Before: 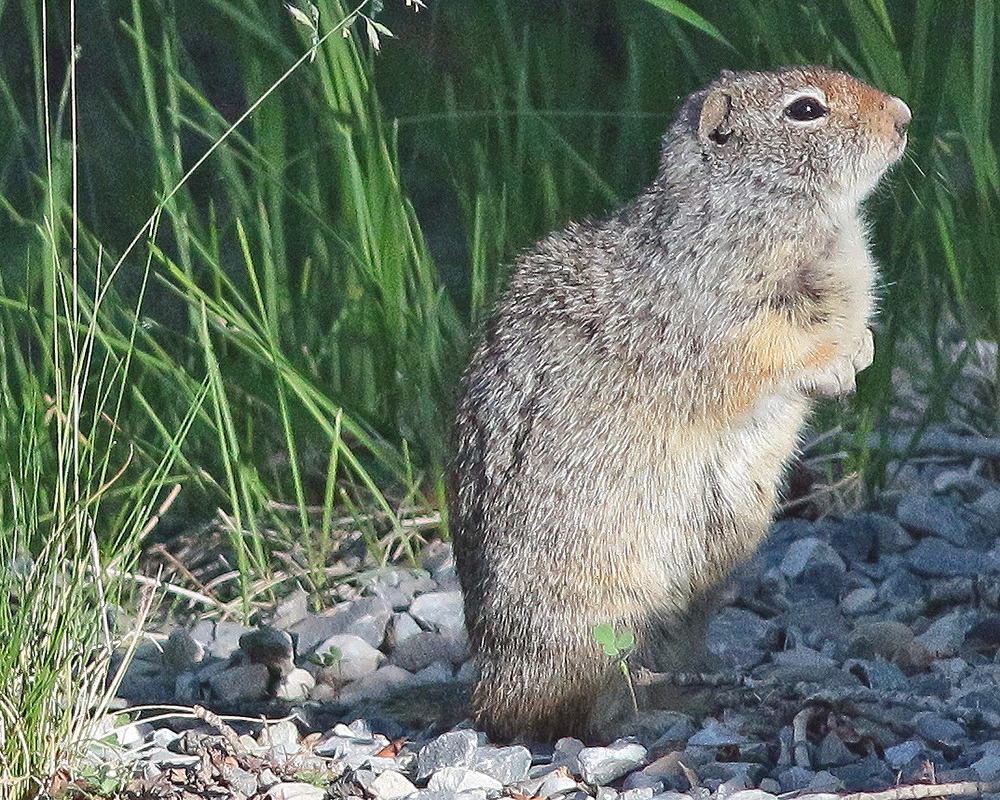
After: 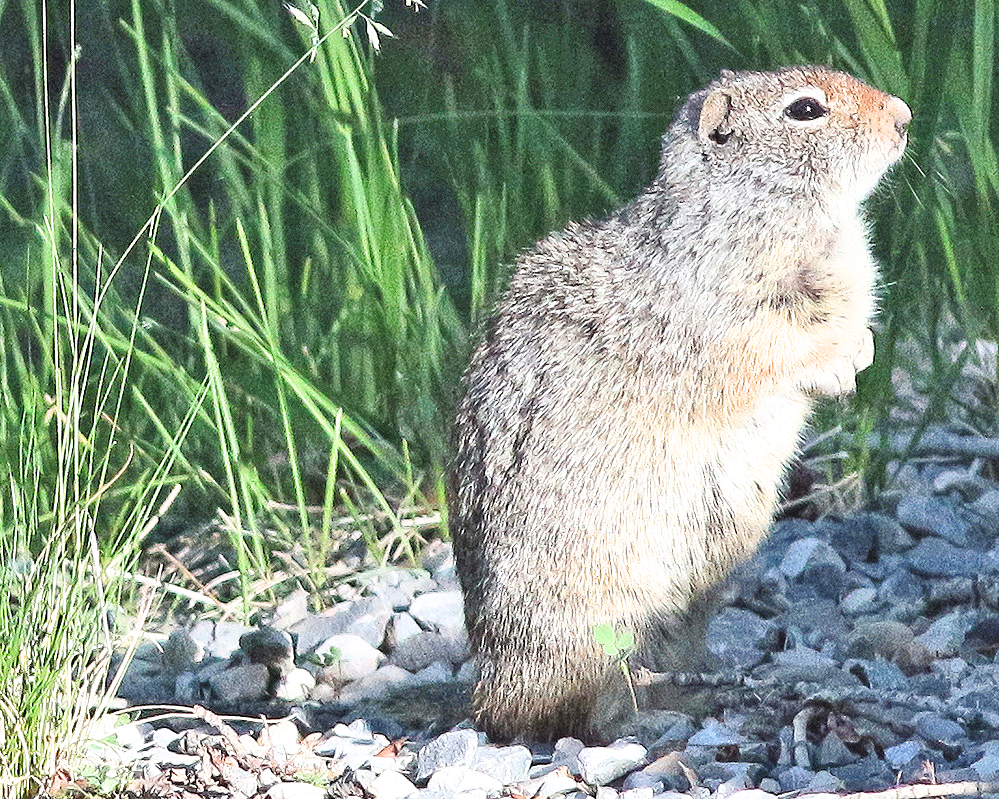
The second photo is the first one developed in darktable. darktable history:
filmic rgb: middle gray luminance 21.68%, black relative exposure -14.01 EV, white relative exposure 2.97 EV, target black luminance 0%, hardness 8.78, latitude 59.74%, contrast 1.209, highlights saturation mix 3.67%, shadows ↔ highlights balance 42.22%
exposure: black level correction 0, exposure 1.001 EV, compensate highlight preservation false
crop: left 0.086%
